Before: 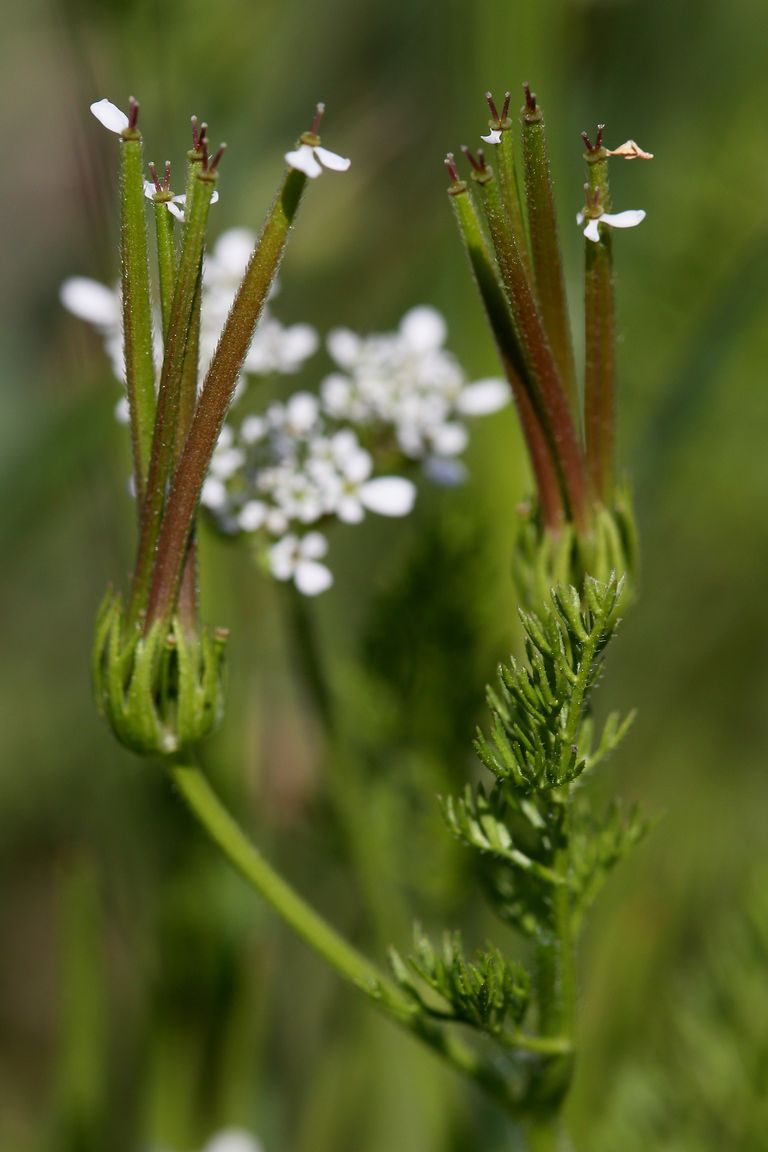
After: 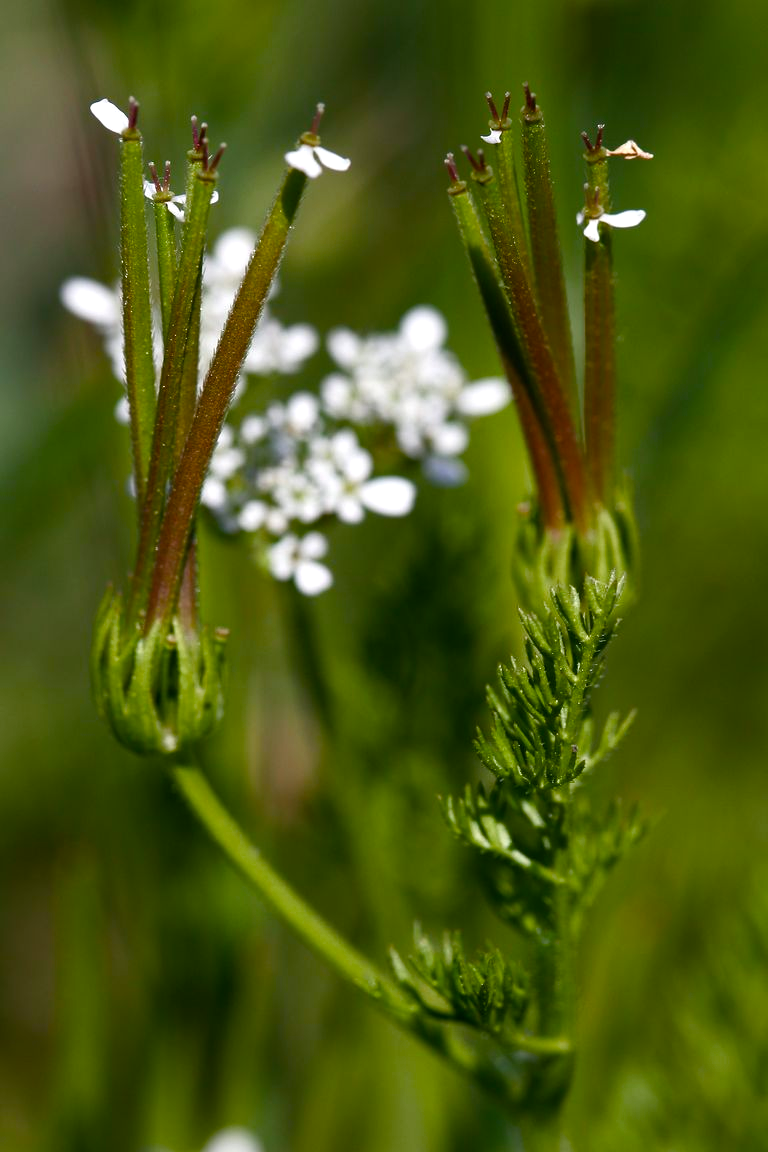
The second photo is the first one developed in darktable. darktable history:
color balance: mode lift, gamma, gain (sRGB), lift [1, 1, 1.022, 1.026]
color balance rgb: perceptual saturation grading › highlights -29.58%, perceptual saturation grading › mid-tones 29.47%, perceptual saturation grading › shadows 59.73%, perceptual brilliance grading › global brilliance -17.79%, perceptual brilliance grading › highlights 28.73%, global vibrance 15.44%
